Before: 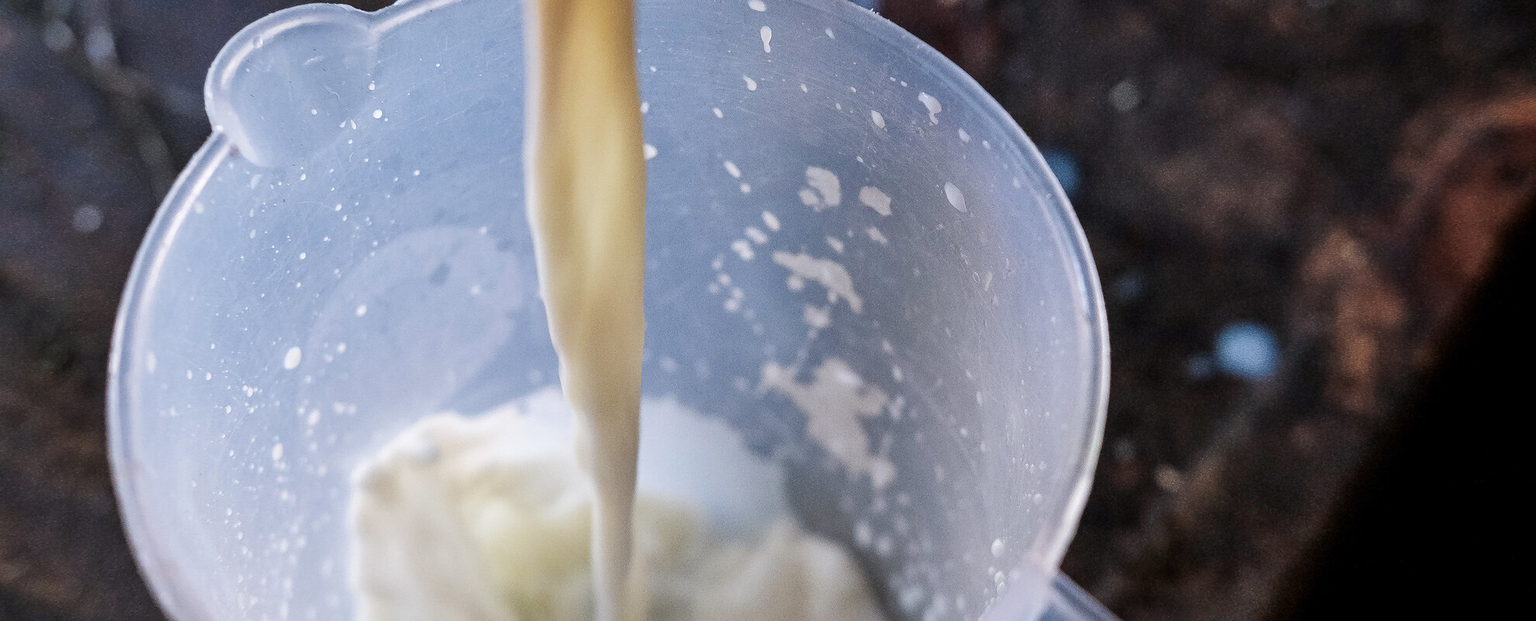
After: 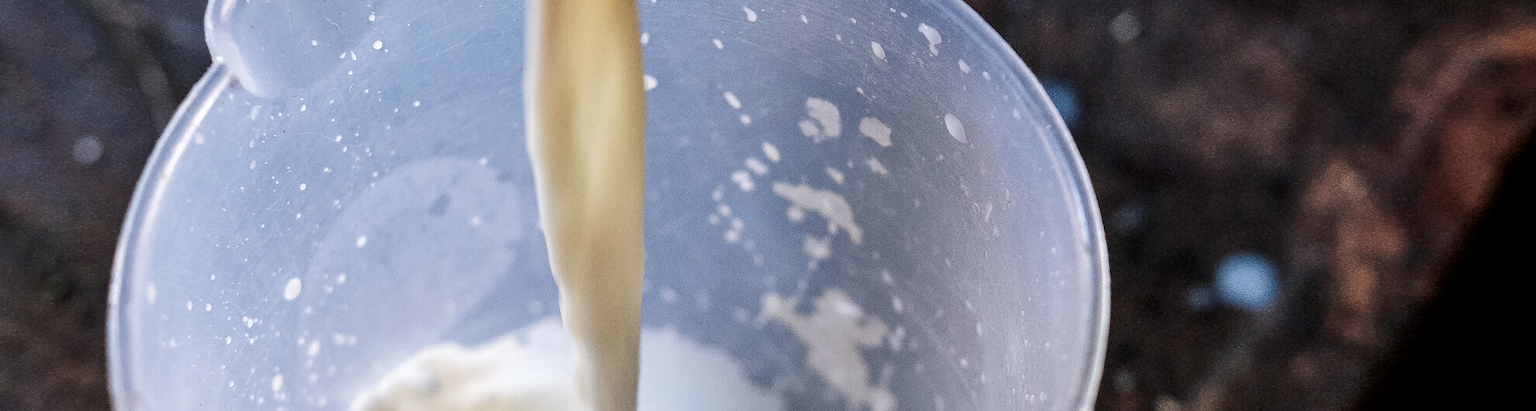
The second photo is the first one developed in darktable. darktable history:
crop: top 11.169%, bottom 22.468%
local contrast: highlights 102%, shadows 97%, detail 119%, midtone range 0.2
